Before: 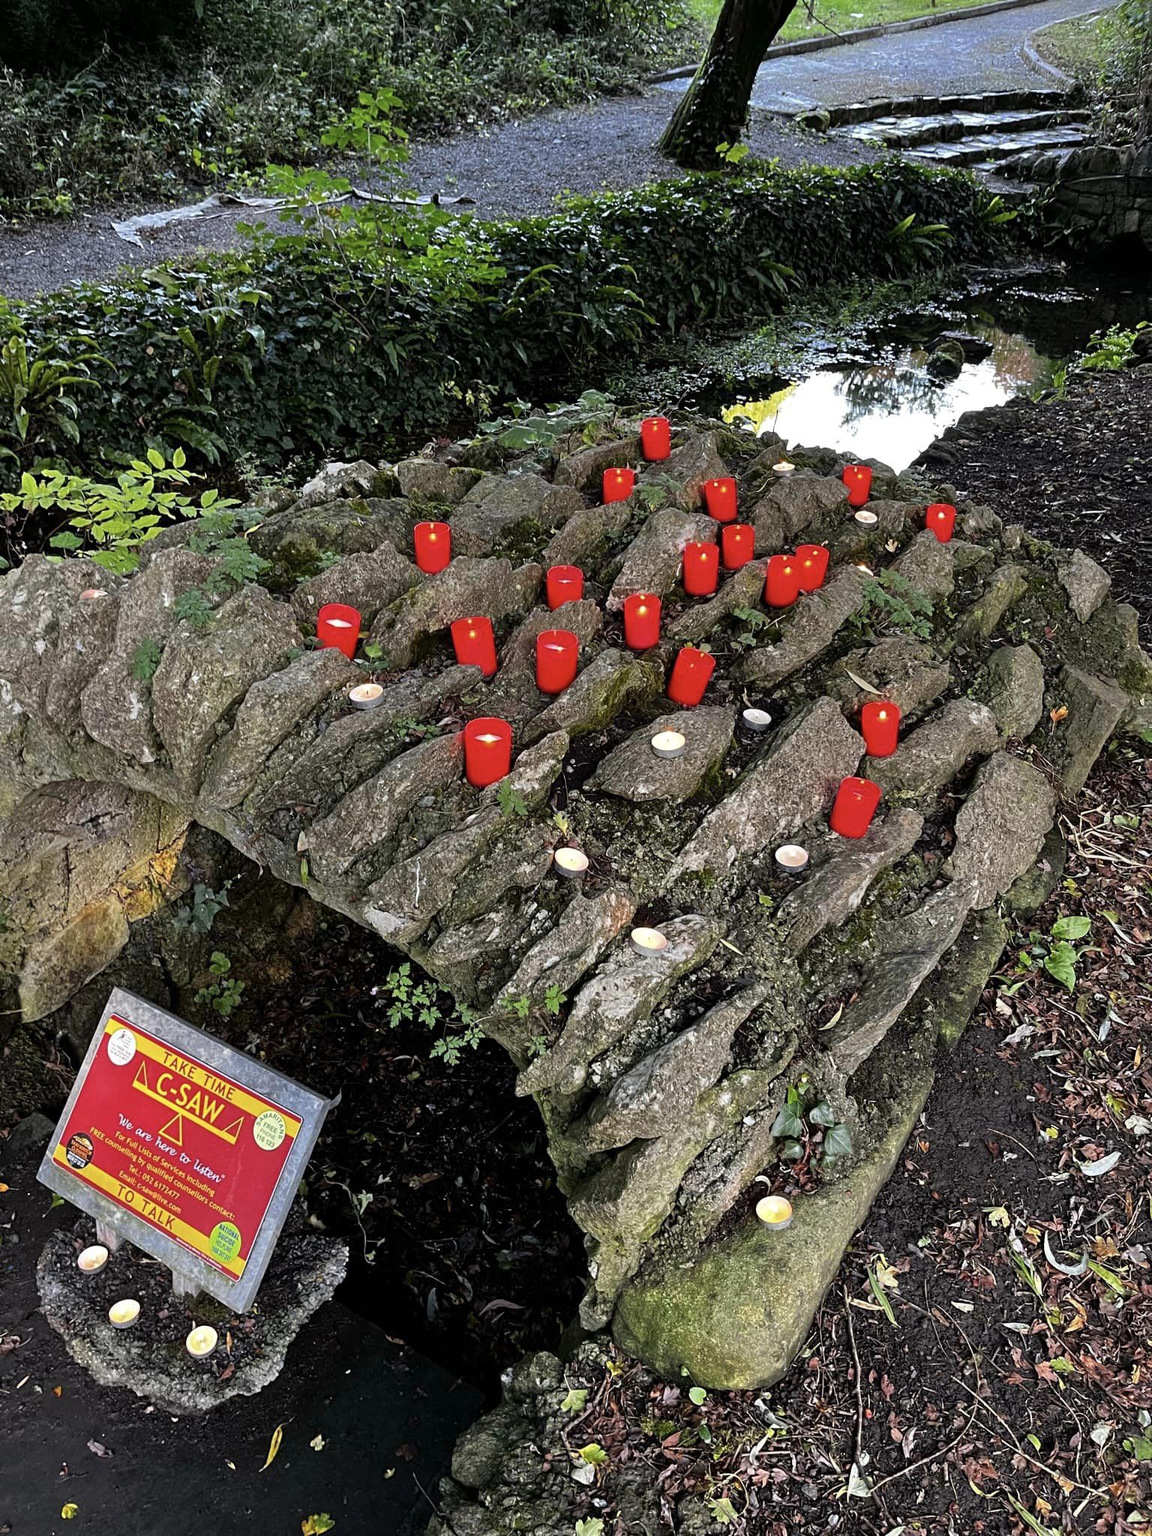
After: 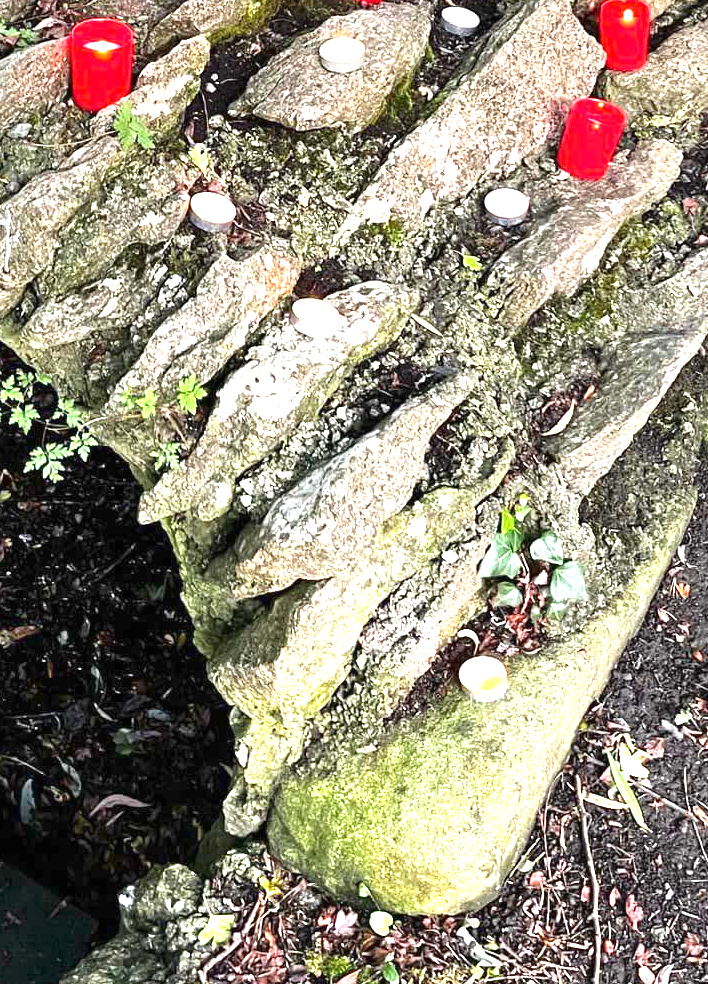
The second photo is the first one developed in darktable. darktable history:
tone equalizer: mask exposure compensation -0.493 EV
crop: left 35.778%, top 45.829%, right 18.101%, bottom 6.088%
exposure: black level correction 0, exposure 1.935 EV, compensate highlight preservation false
